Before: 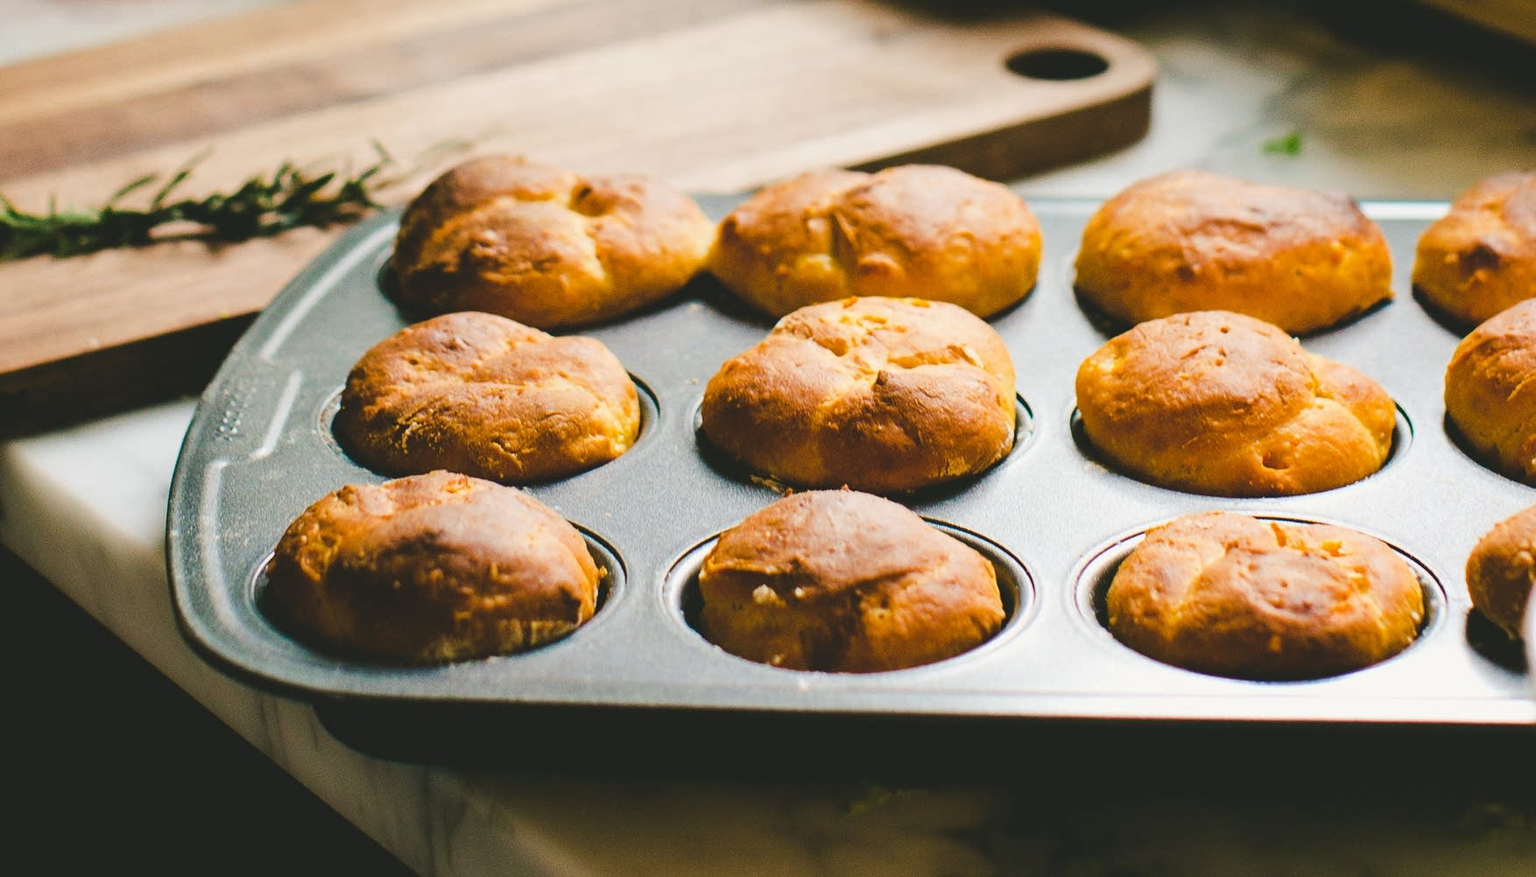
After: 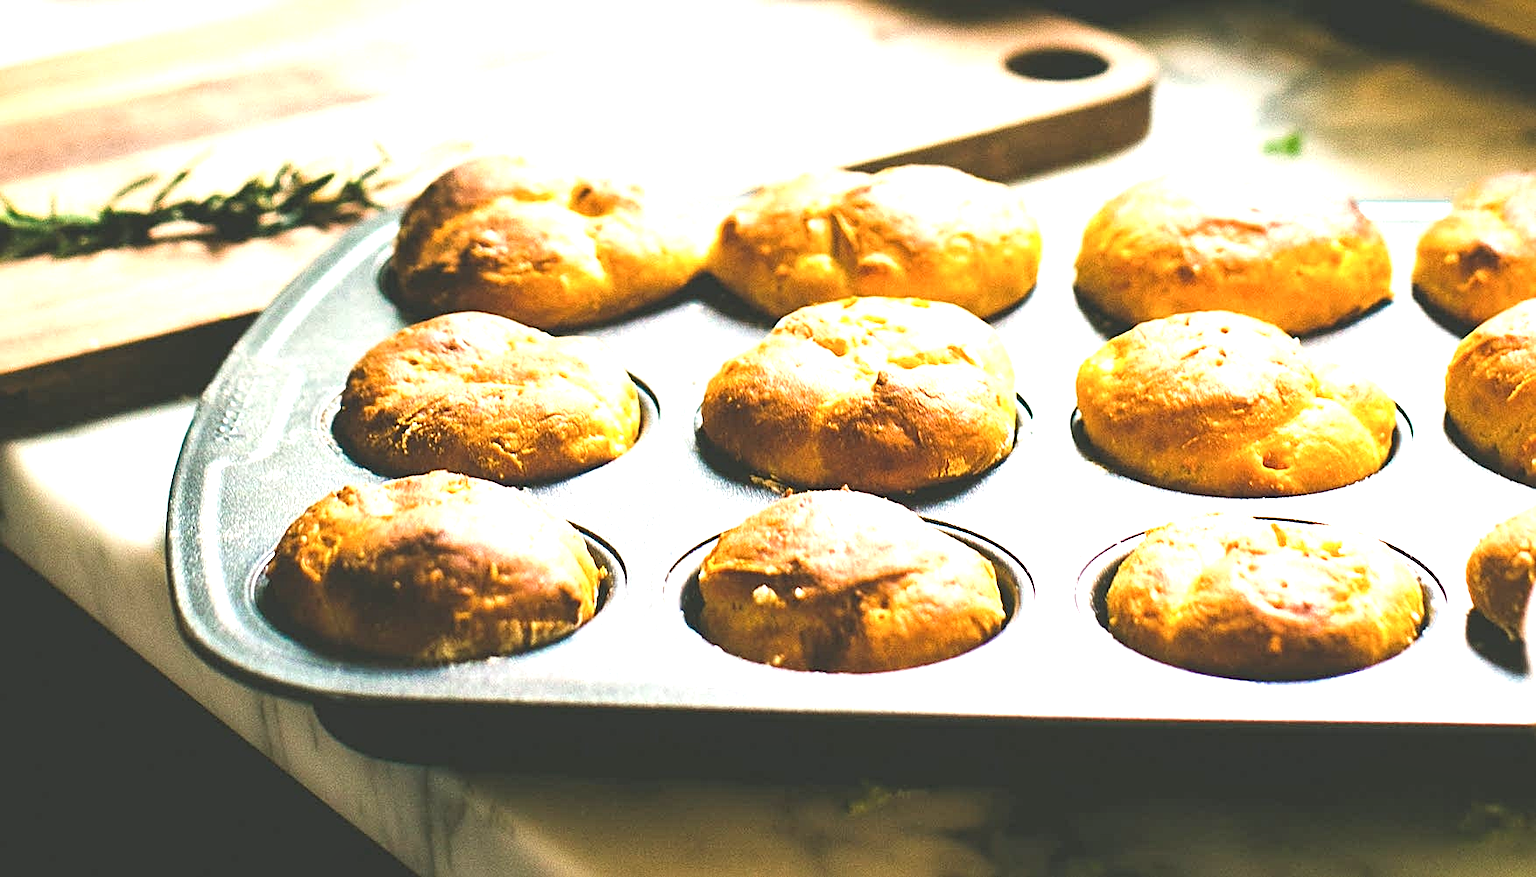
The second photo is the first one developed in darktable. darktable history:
exposure: black level correction 0, exposure 1.285 EV, compensate exposure bias true, compensate highlight preservation false
local contrast: highlights 102%, shadows 99%, detail 120%, midtone range 0.2
sharpen: on, module defaults
color zones: curves: ch0 [(0.25, 0.5) (0.428, 0.473) (0.75, 0.5)]; ch1 [(0.243, 0.479) (0.398, 0.452) (0.75, 0.5)]
